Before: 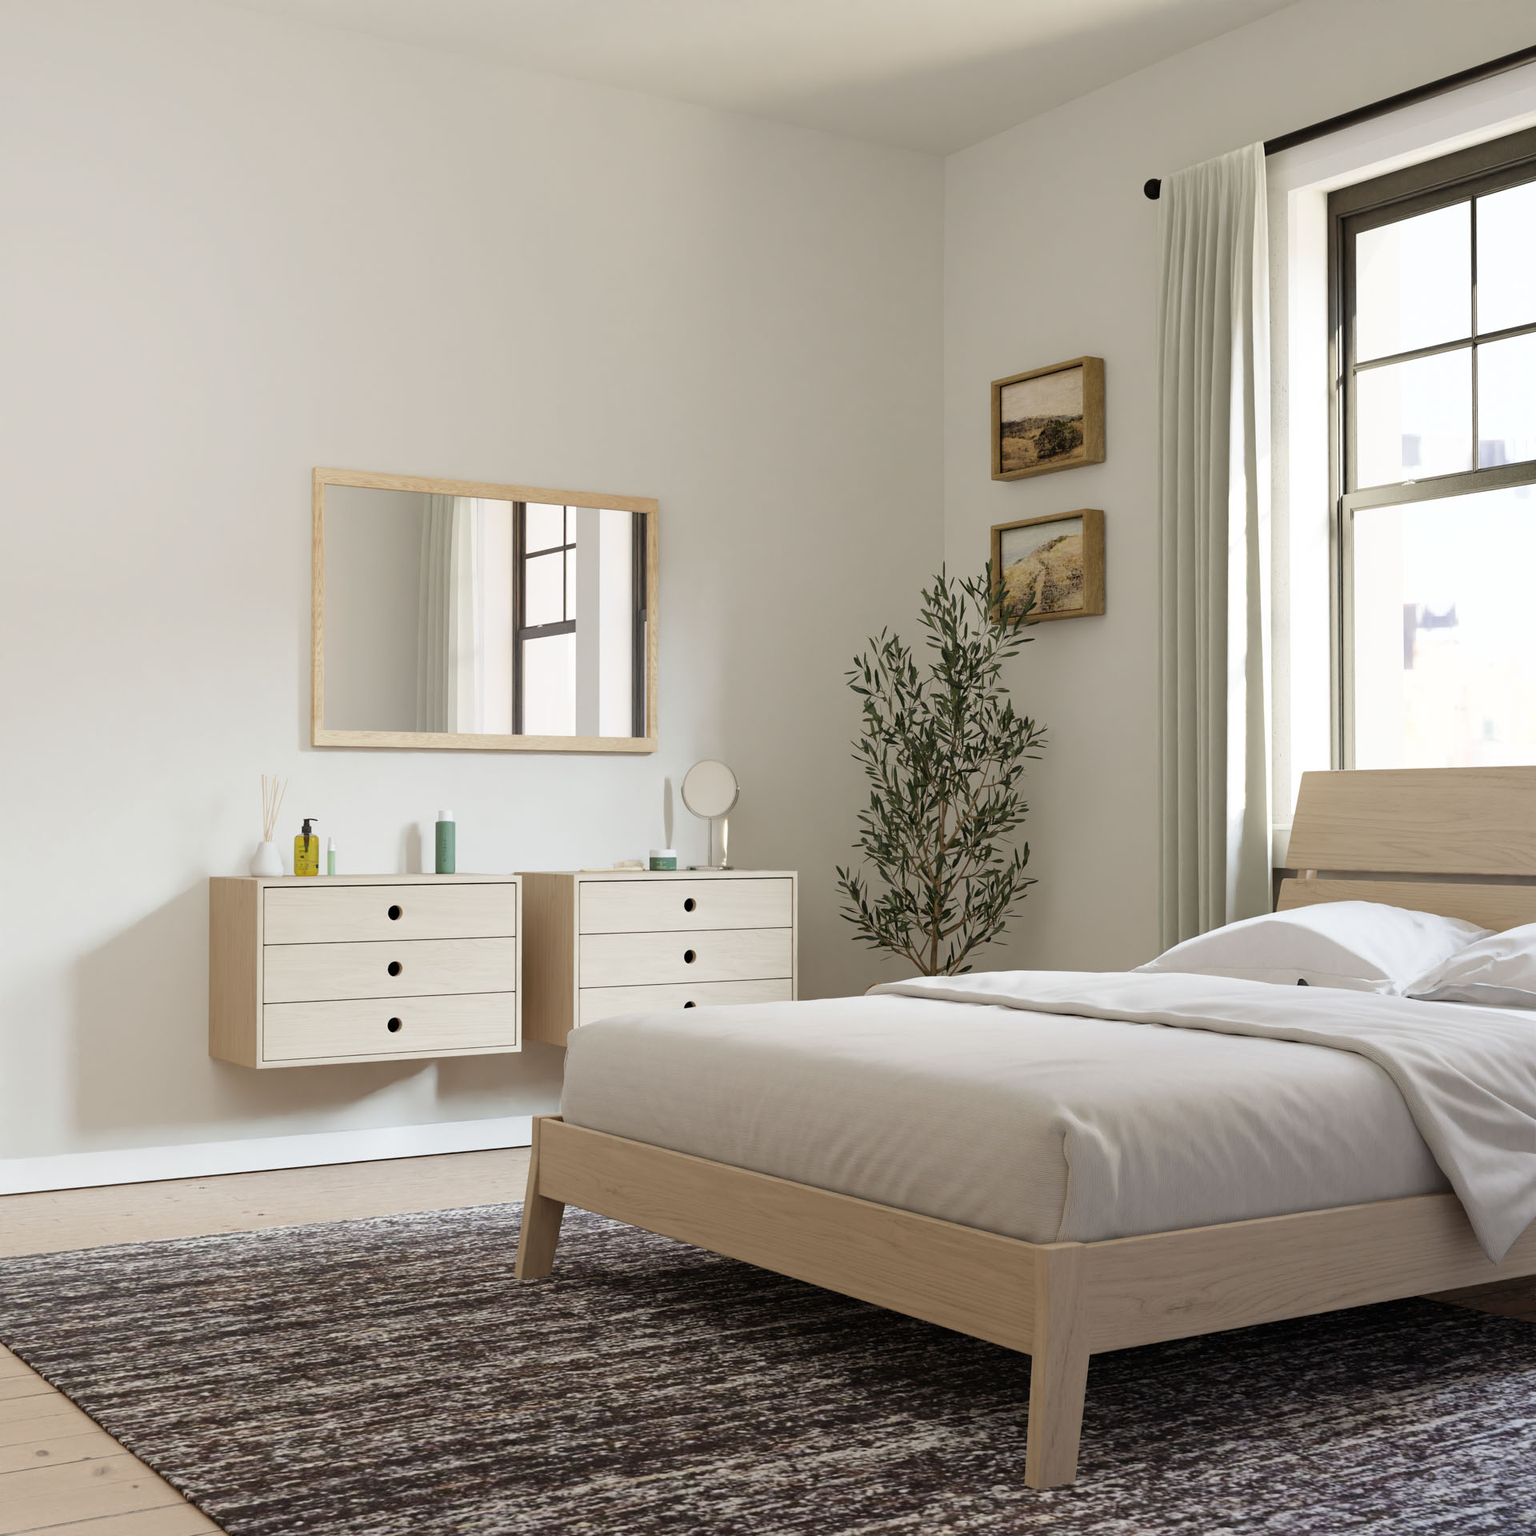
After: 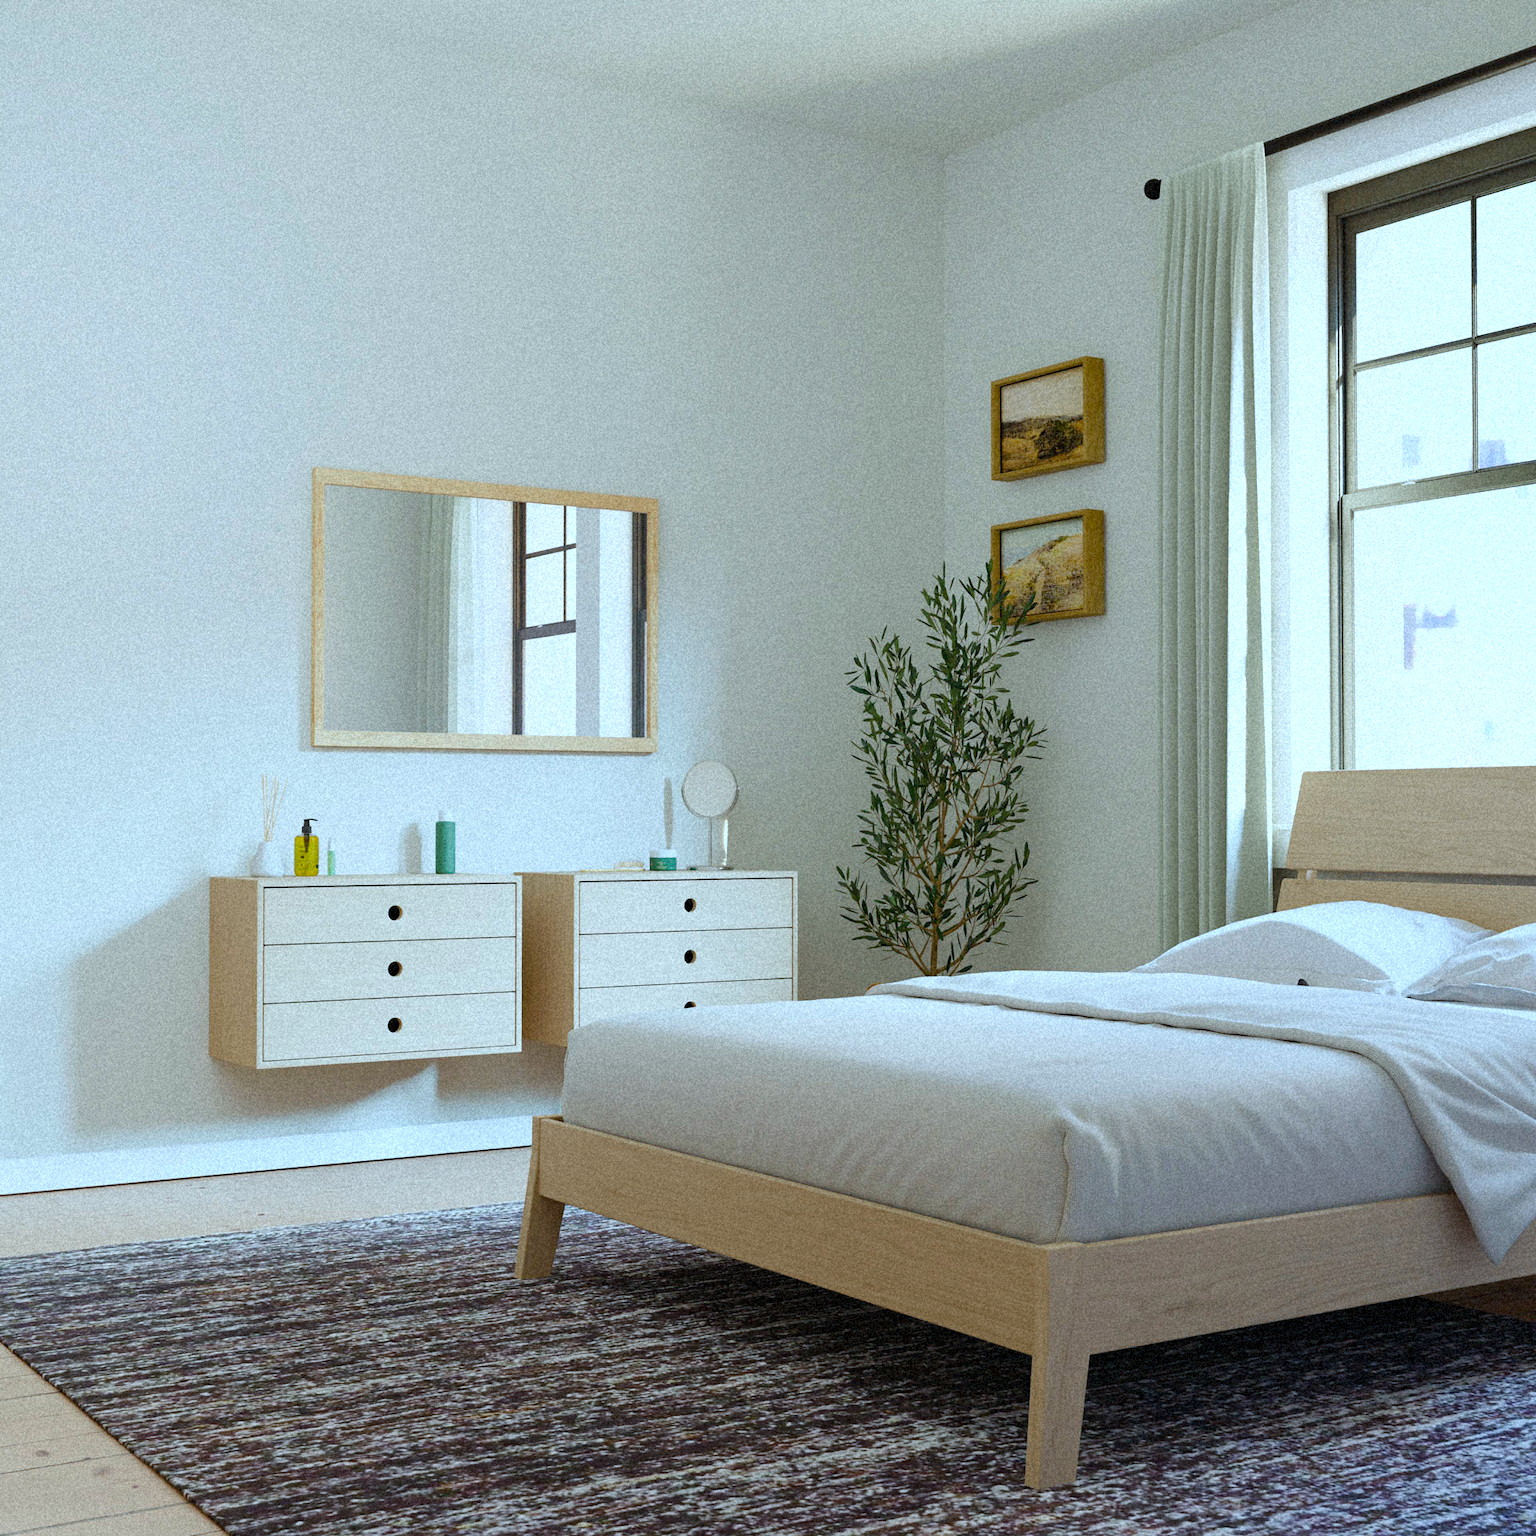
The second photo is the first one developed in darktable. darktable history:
color calibration: illuminant F (fluorescent), F source F9 (Cool White Deluxe 4150 K) – high CRI, x 0.374, y 0.373, temperature 4158.34 K
color balance rgb: perceptual saturation grading › global saturation 20%, perceptual saturation grading › highlights -25%, perceptual saturation grading › shadows 25%, global vibrance 50%
grain: strength 35%, mid-tones bias 0%
